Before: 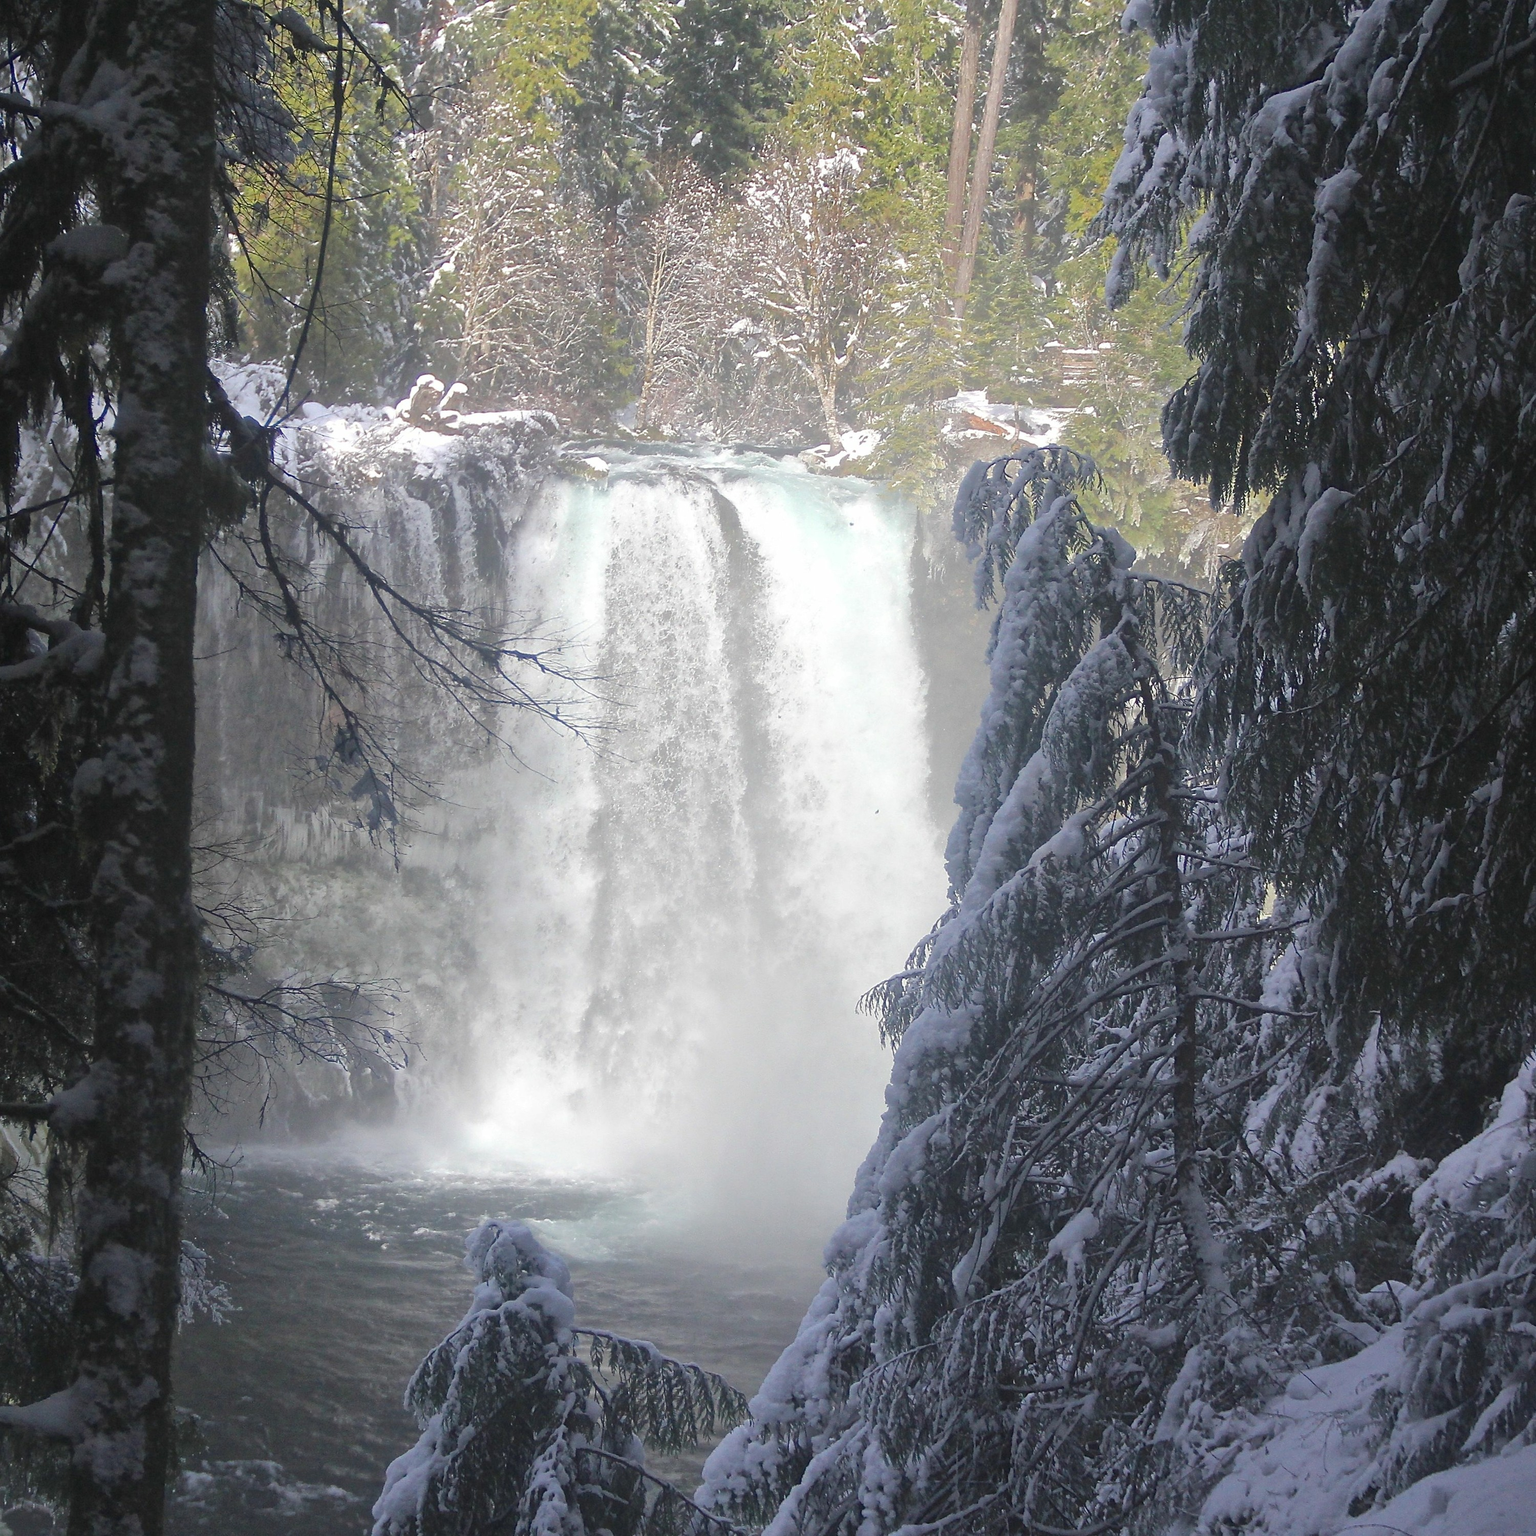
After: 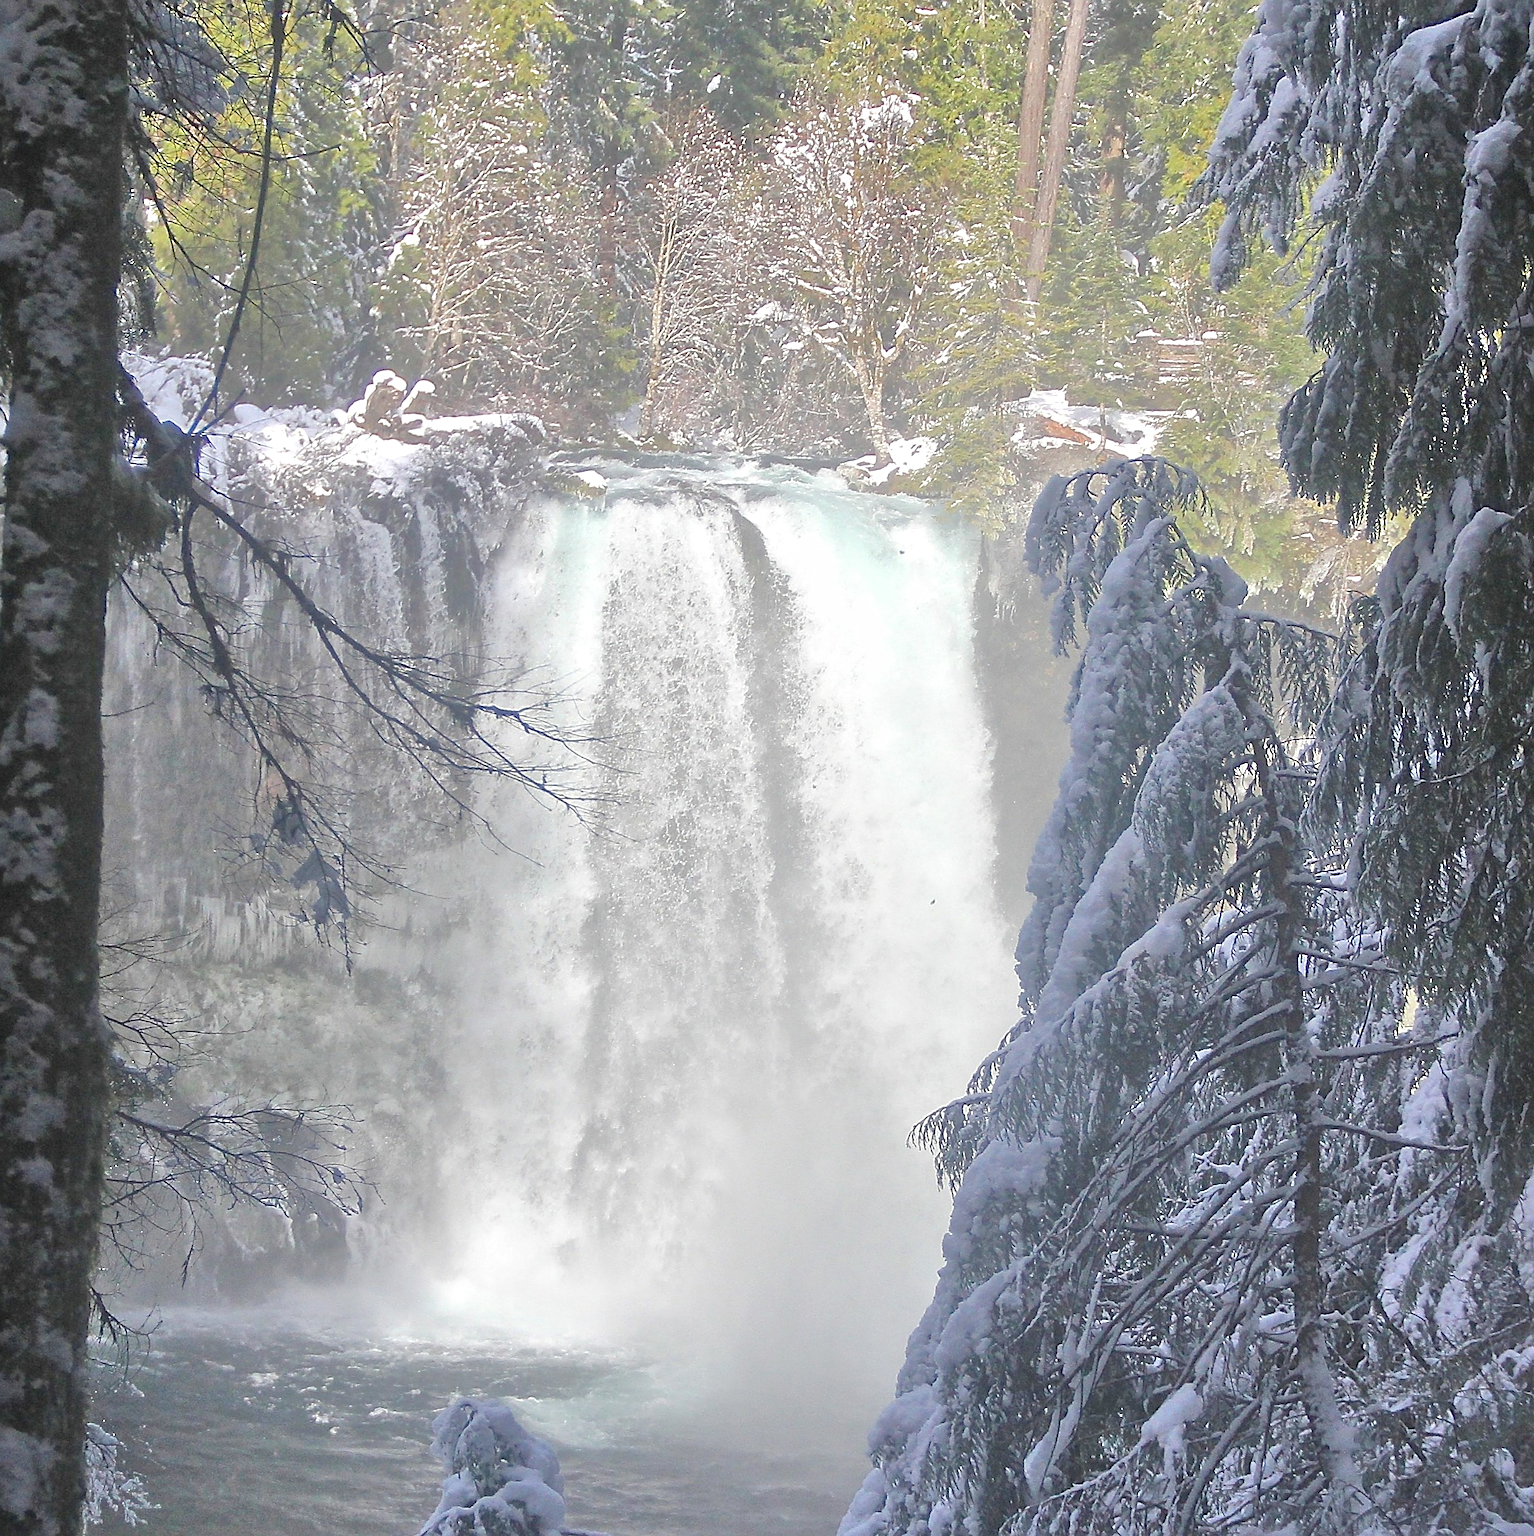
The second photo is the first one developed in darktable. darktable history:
crop and rotate: left 7.196%, top 4.574%, right 10.605%, bottom 13.178%
sharpen: on, module defaults
tone equalizer: -7 EV 0.15 EV, -6 EV 0.6 EV, -5 EV 1.15 EV, -4 EV 1.33 EV, -3 EV 1.15 EV, -2 EV 0.6 EV, -1 EV 0.15 EV, mask exposure compensation -0.5 EV
